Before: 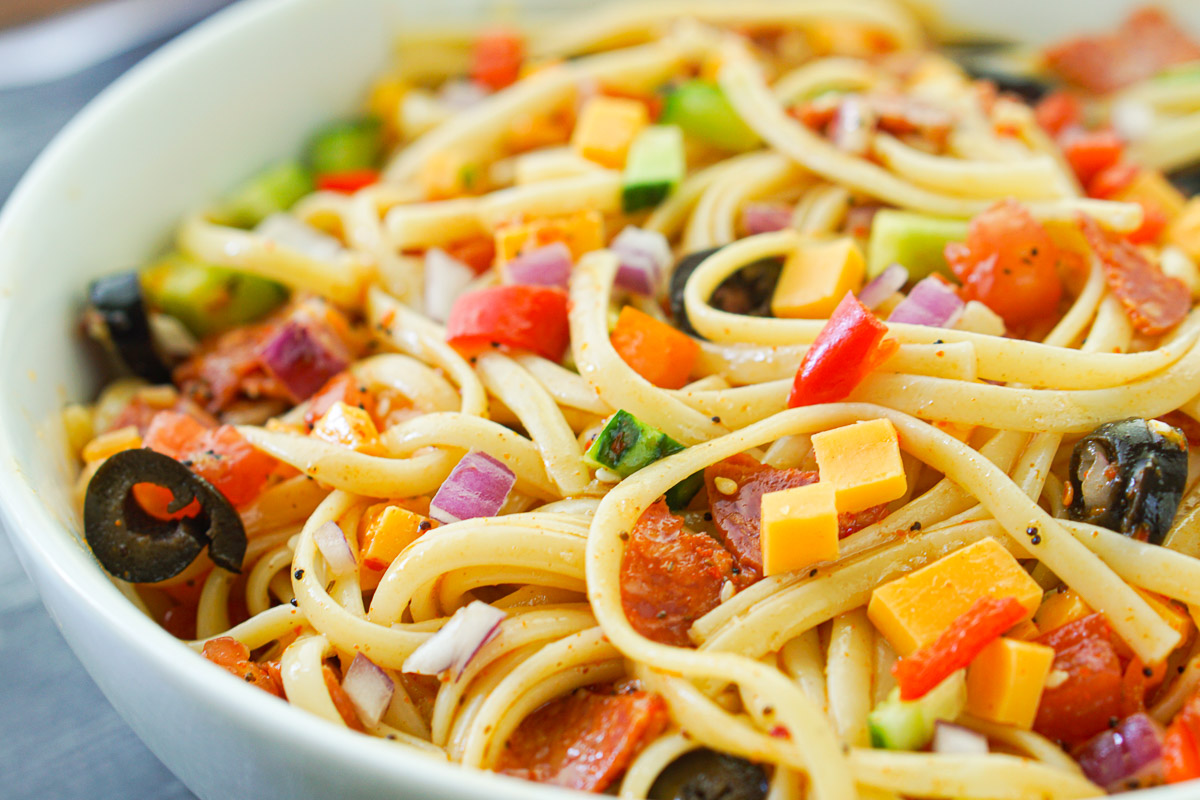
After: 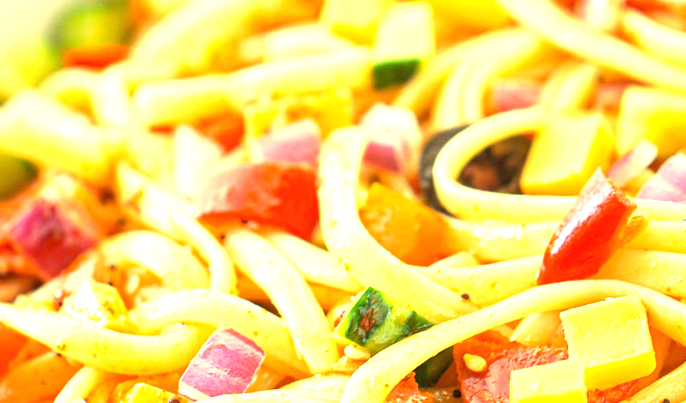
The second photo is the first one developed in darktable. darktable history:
crop: left 20.932%, top 15.471%, right 21.848%, bottom 34.081%
white balance: red 1.138, green 0.996, blue 0.812
exposure: black level correction 0, exposure 1.1 EV, compensate highlight preservation false
